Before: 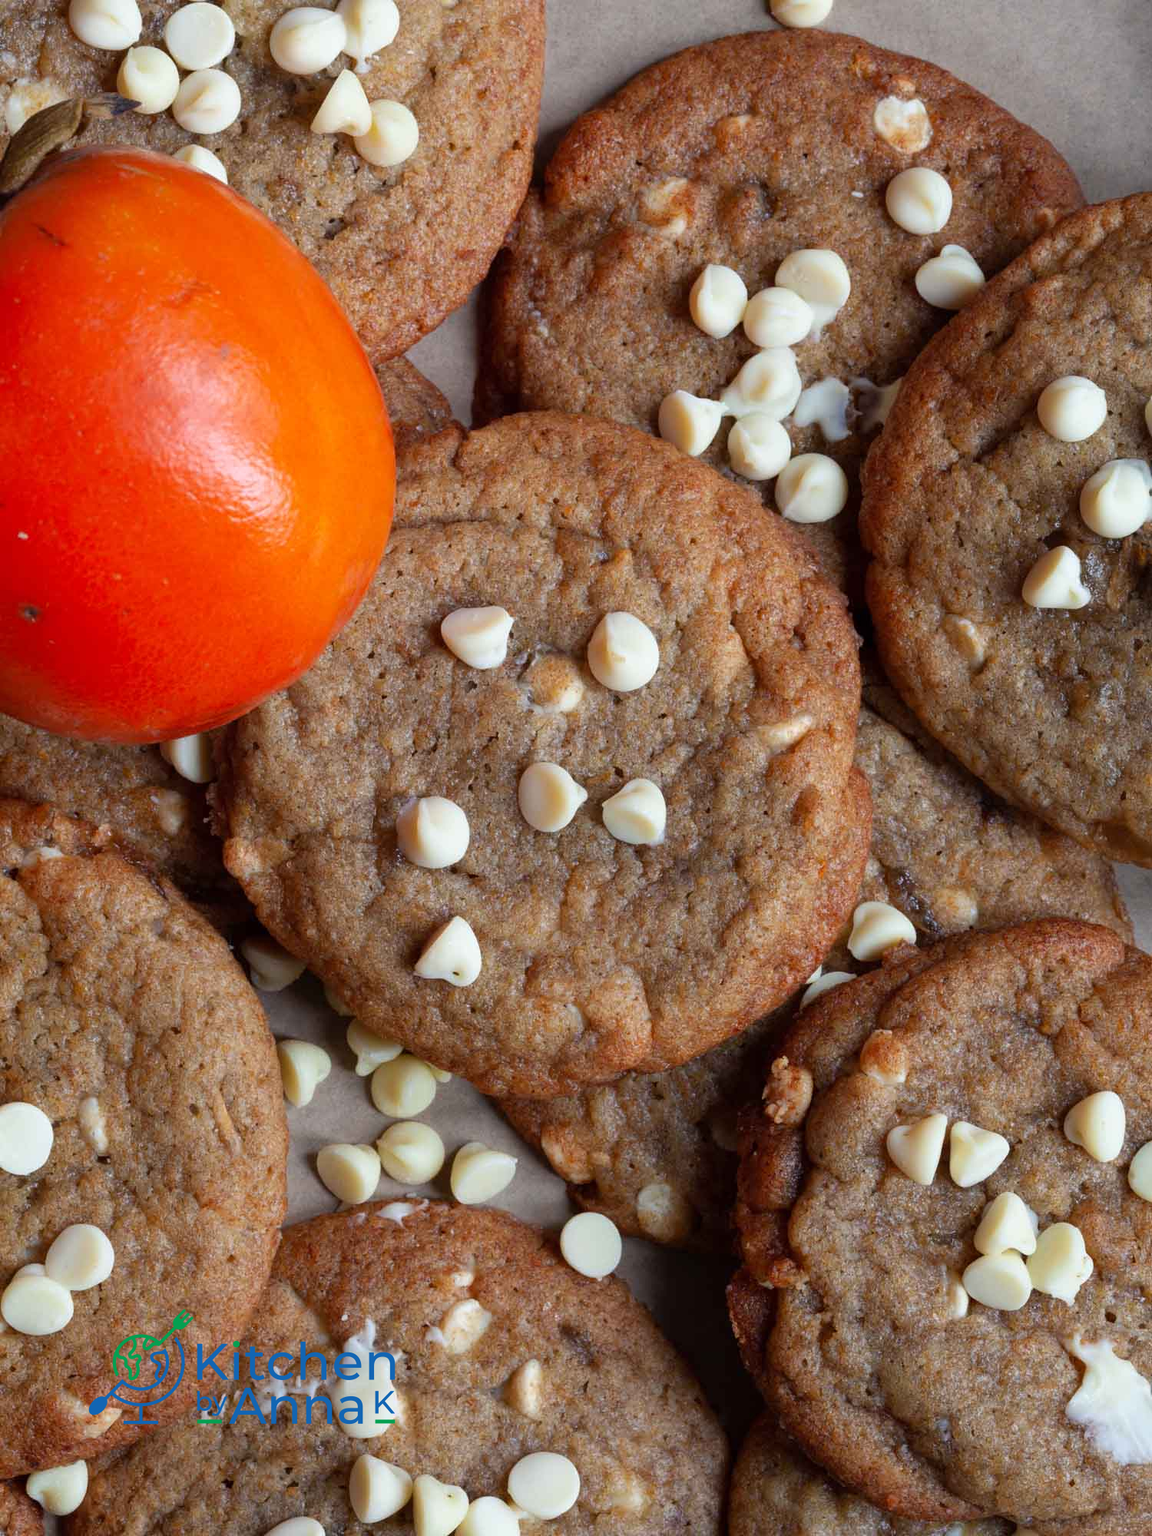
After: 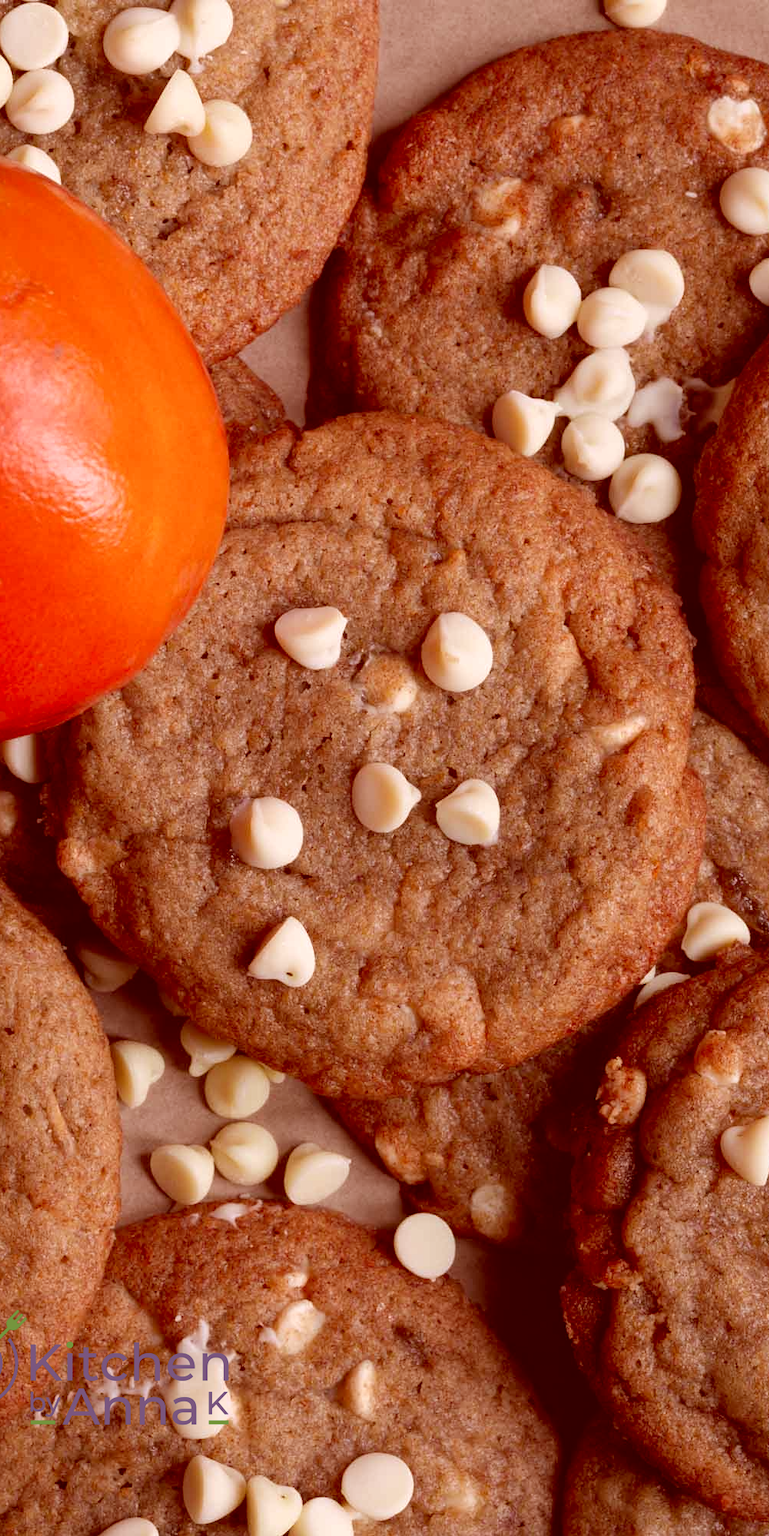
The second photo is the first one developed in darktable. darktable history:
crop and rotate: left 14.467%, right 18.684%
color correction: highlights a* 9.27, highlights b* 9.04, shadows a* 39.81, shadows b* 40, saturation 0.781
levels: black 3.8%, levels [0, 0.499, 1]
